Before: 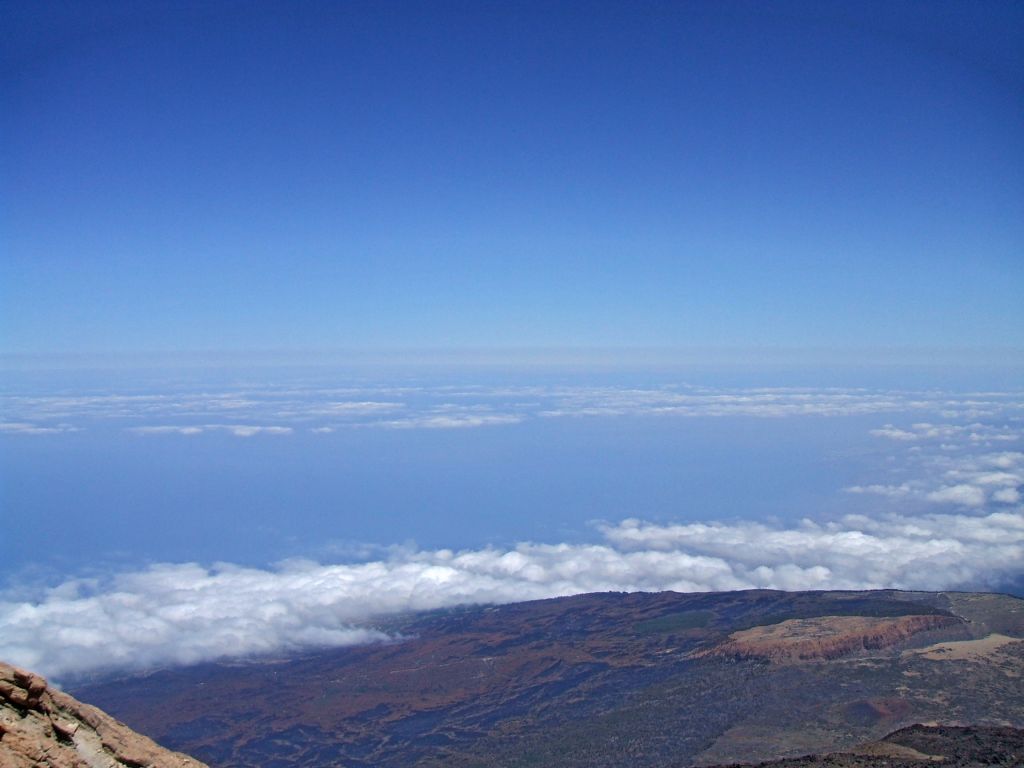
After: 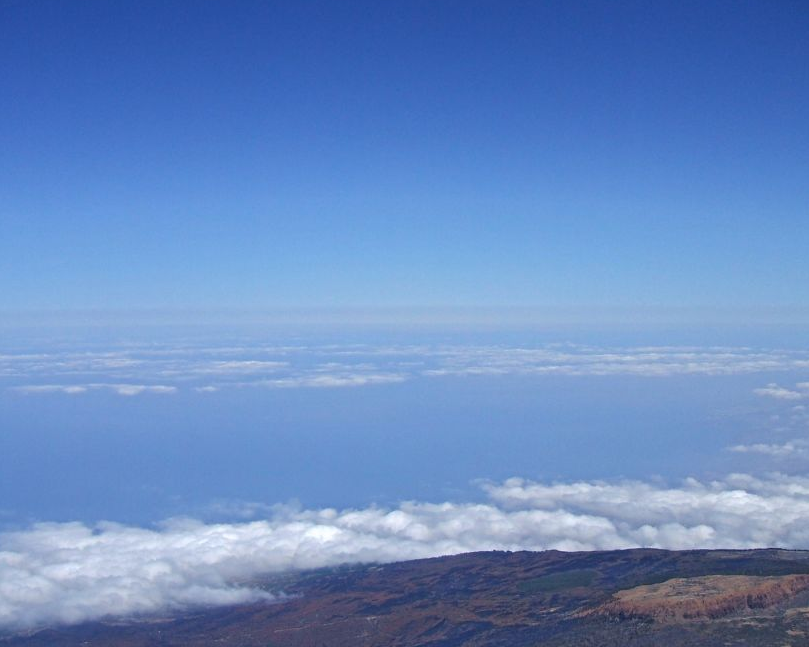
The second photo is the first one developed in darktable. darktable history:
crop: left 11.376%, top 5.407%, right 9.556%, bottom 10.321%
